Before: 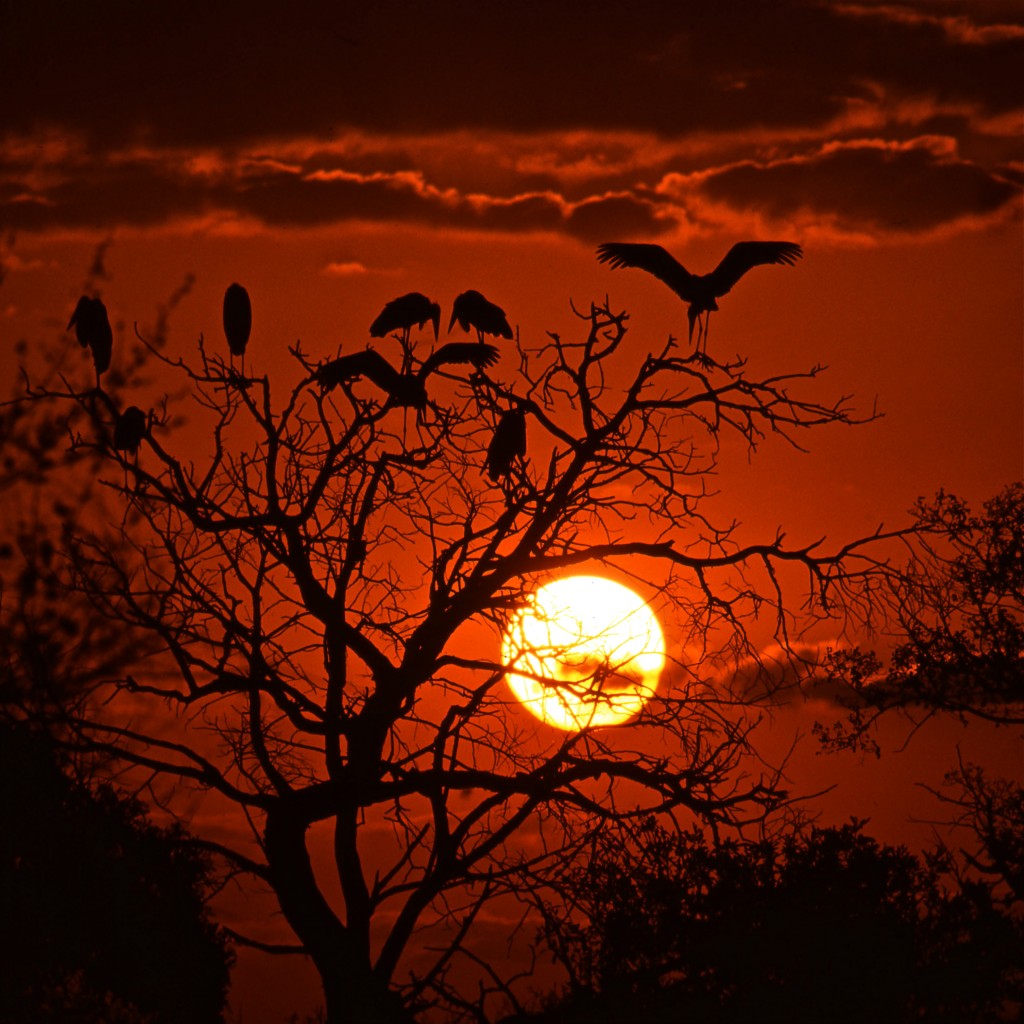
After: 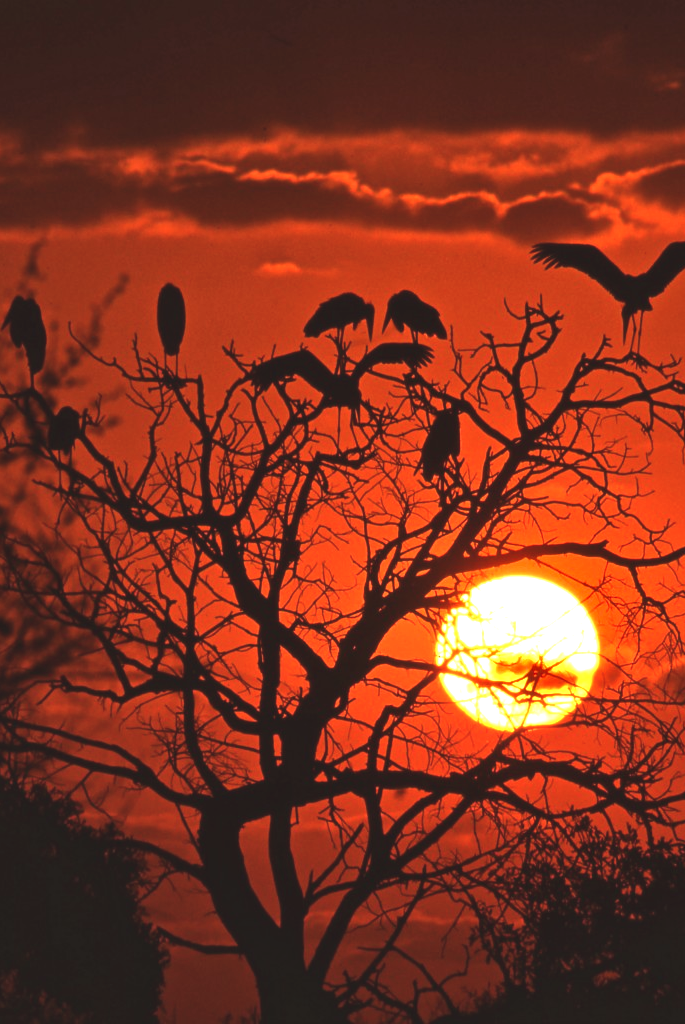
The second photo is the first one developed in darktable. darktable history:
crop and rotate: left 6.479%, right 26.625%
exposure: black level correction -0.005, exposure 1 EV, compensate highlight preservation false
shadows and highlights: shadows 20.81, highlights -81.91, soften with gaussian
